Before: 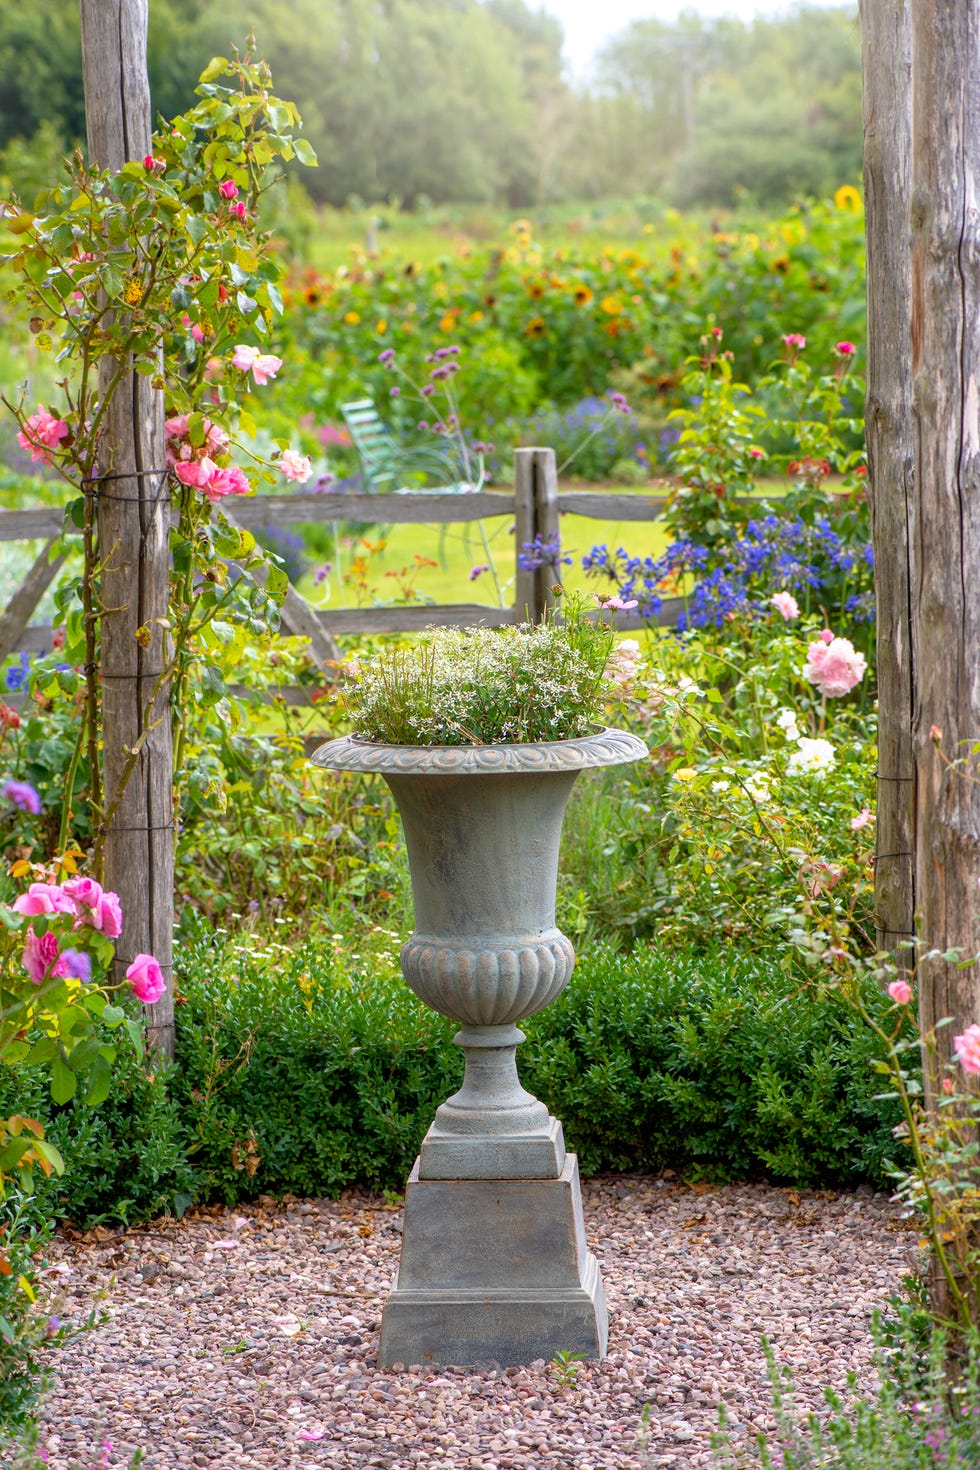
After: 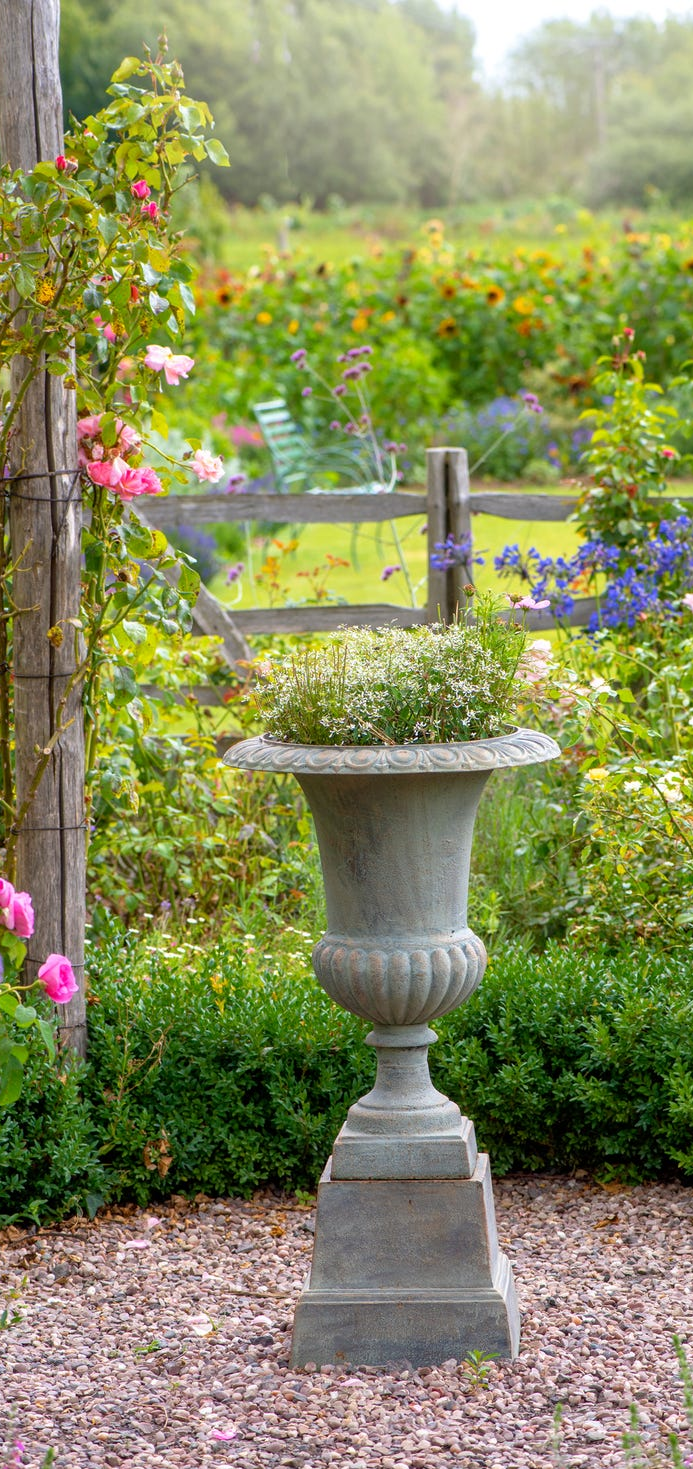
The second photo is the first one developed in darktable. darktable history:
crop and rotate: left 9.086%, right 20.174%
